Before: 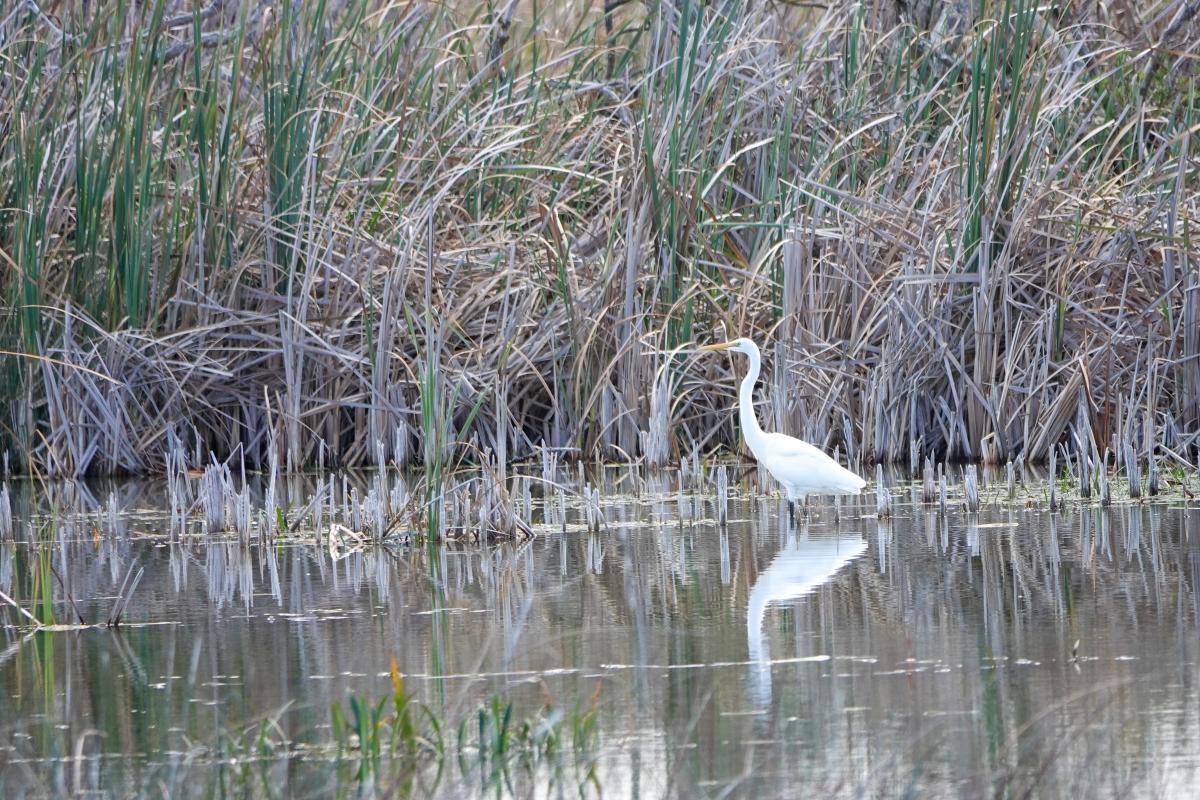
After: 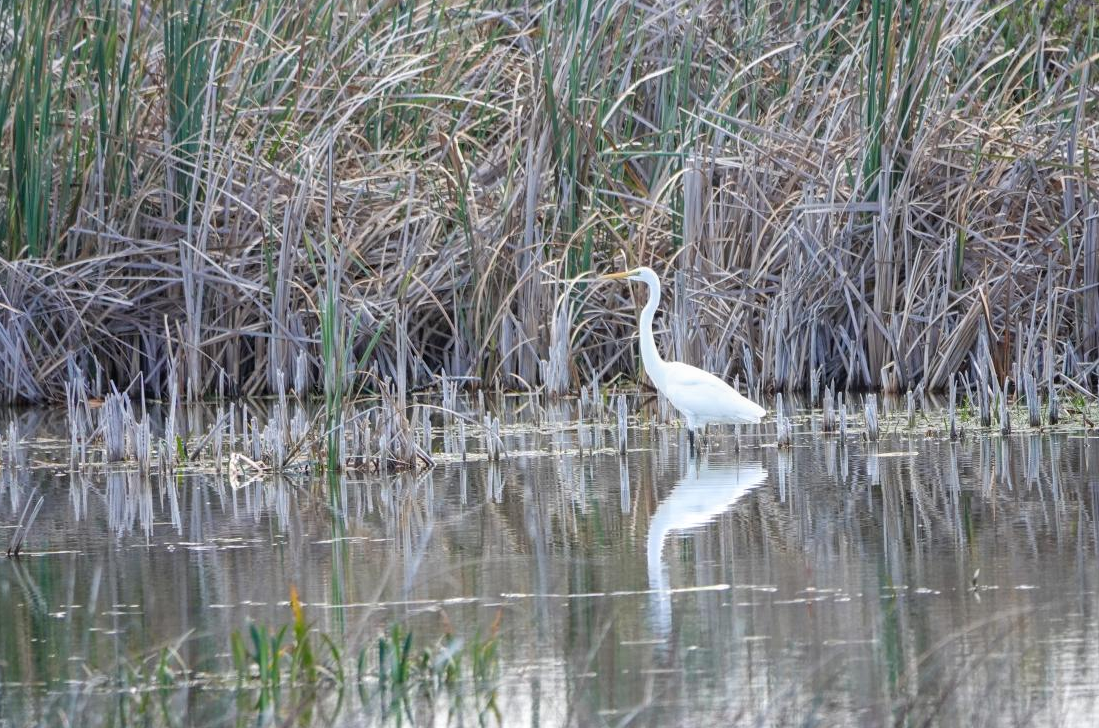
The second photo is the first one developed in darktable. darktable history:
tone equalizer: mask exposure compensation -0.509 EV
local contrast: detail 109%
crop and rotate: left 8.402%, top 8.928%
